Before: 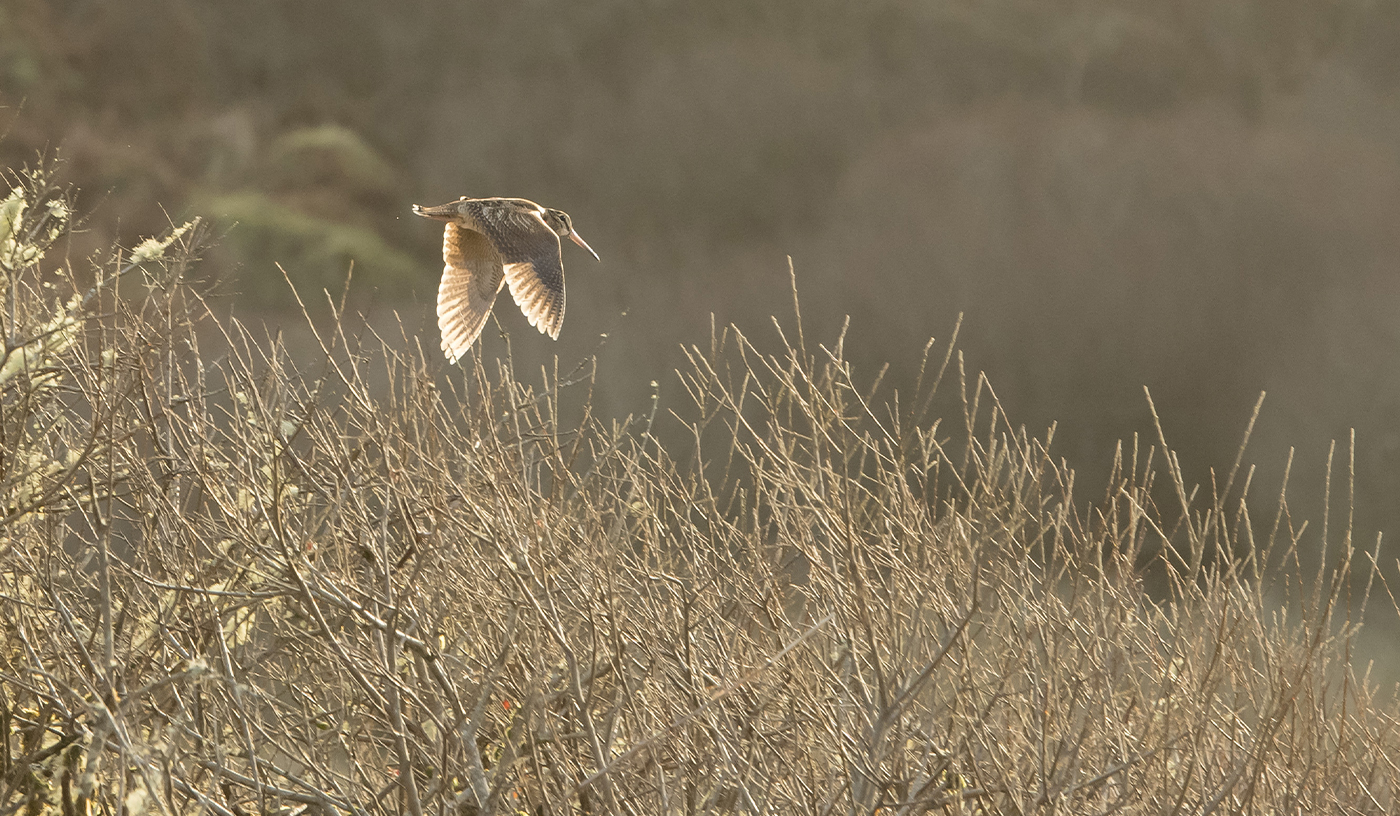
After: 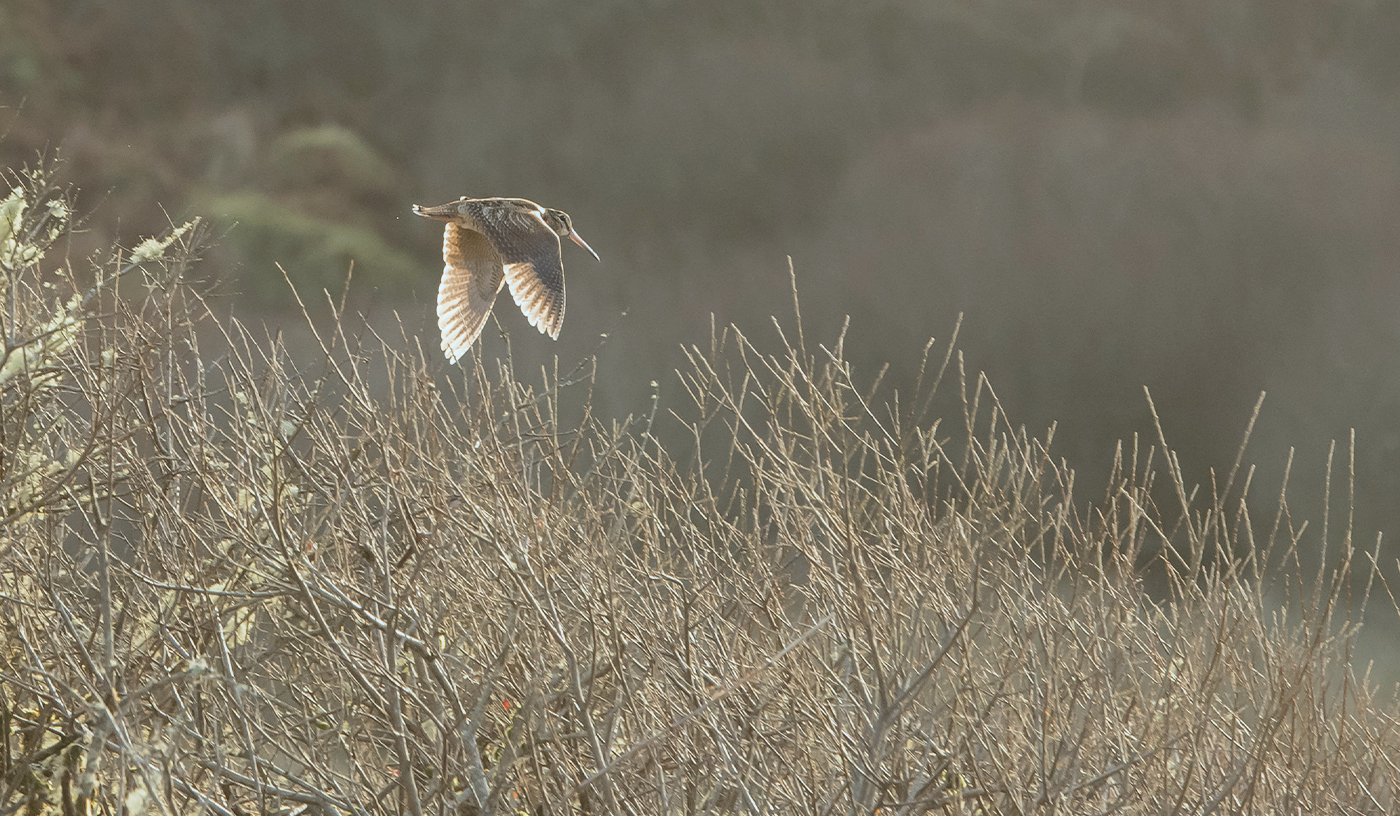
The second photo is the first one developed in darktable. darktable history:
color correction: highlights a* -4.18, highlights b* -10.81
contrast equalizer: y [[0.5, 0.488, 0.462, 0.461, 0.491, 0.5], [0.5 ×6], [0.5 ×6], [0 ×6], [0 ×6]]
